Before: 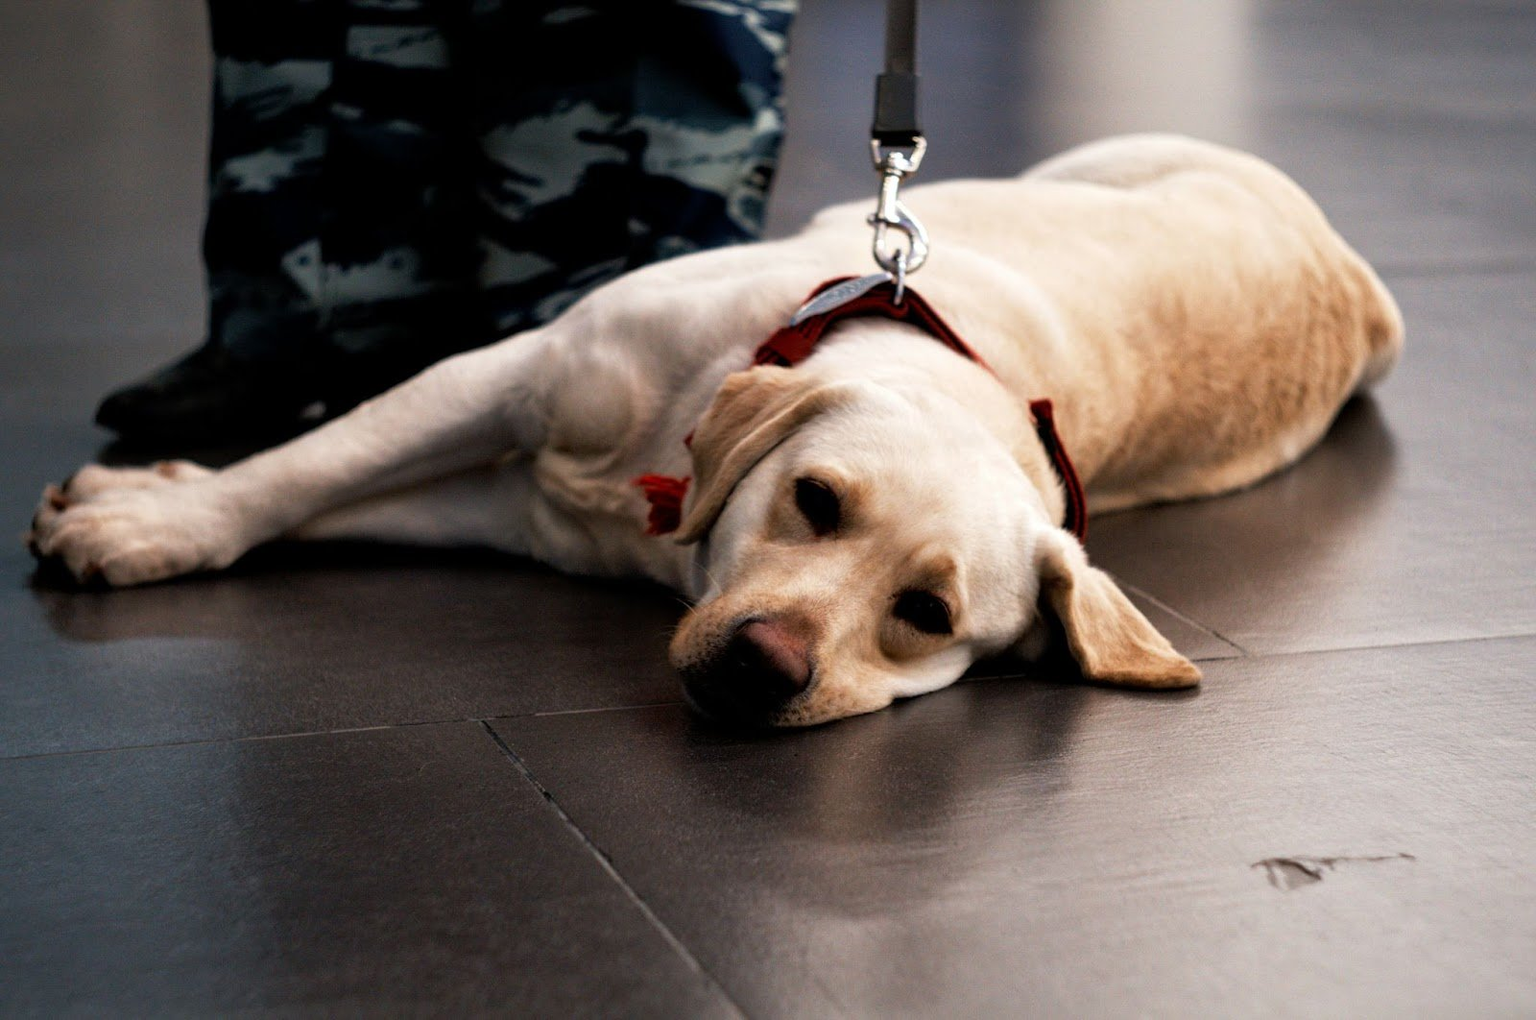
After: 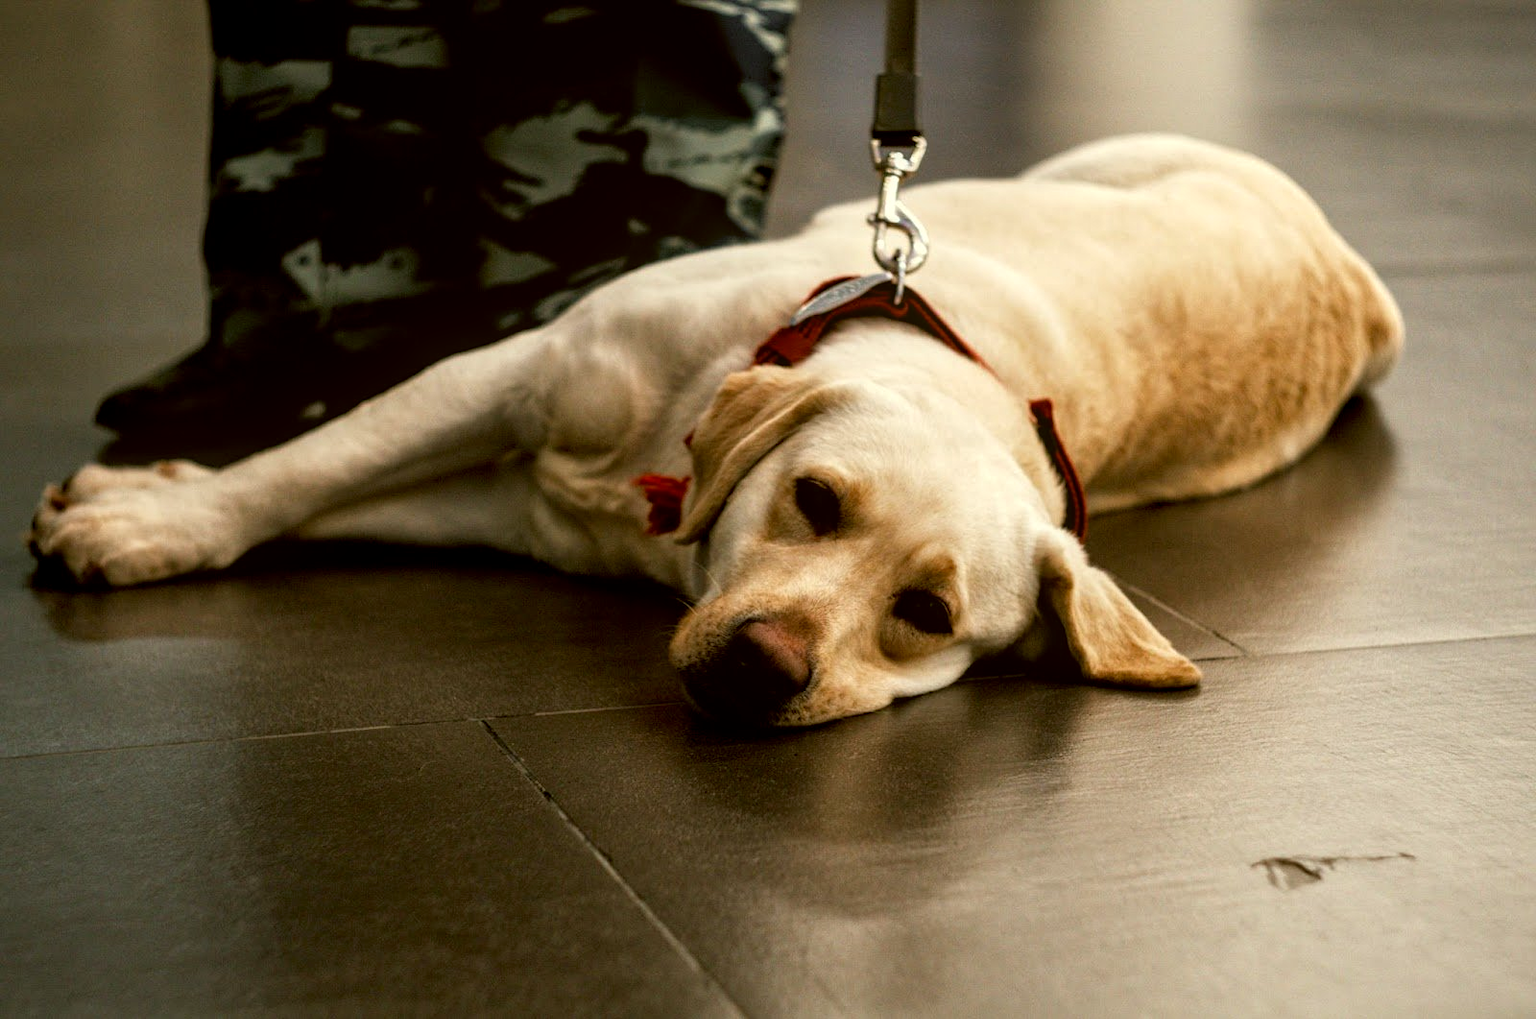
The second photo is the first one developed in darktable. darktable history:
local contrast: on, module defaults
color correction: highlights a* -1.43, highlights b* 10.37, shadows a* 0.672, shadows b* 19.63
